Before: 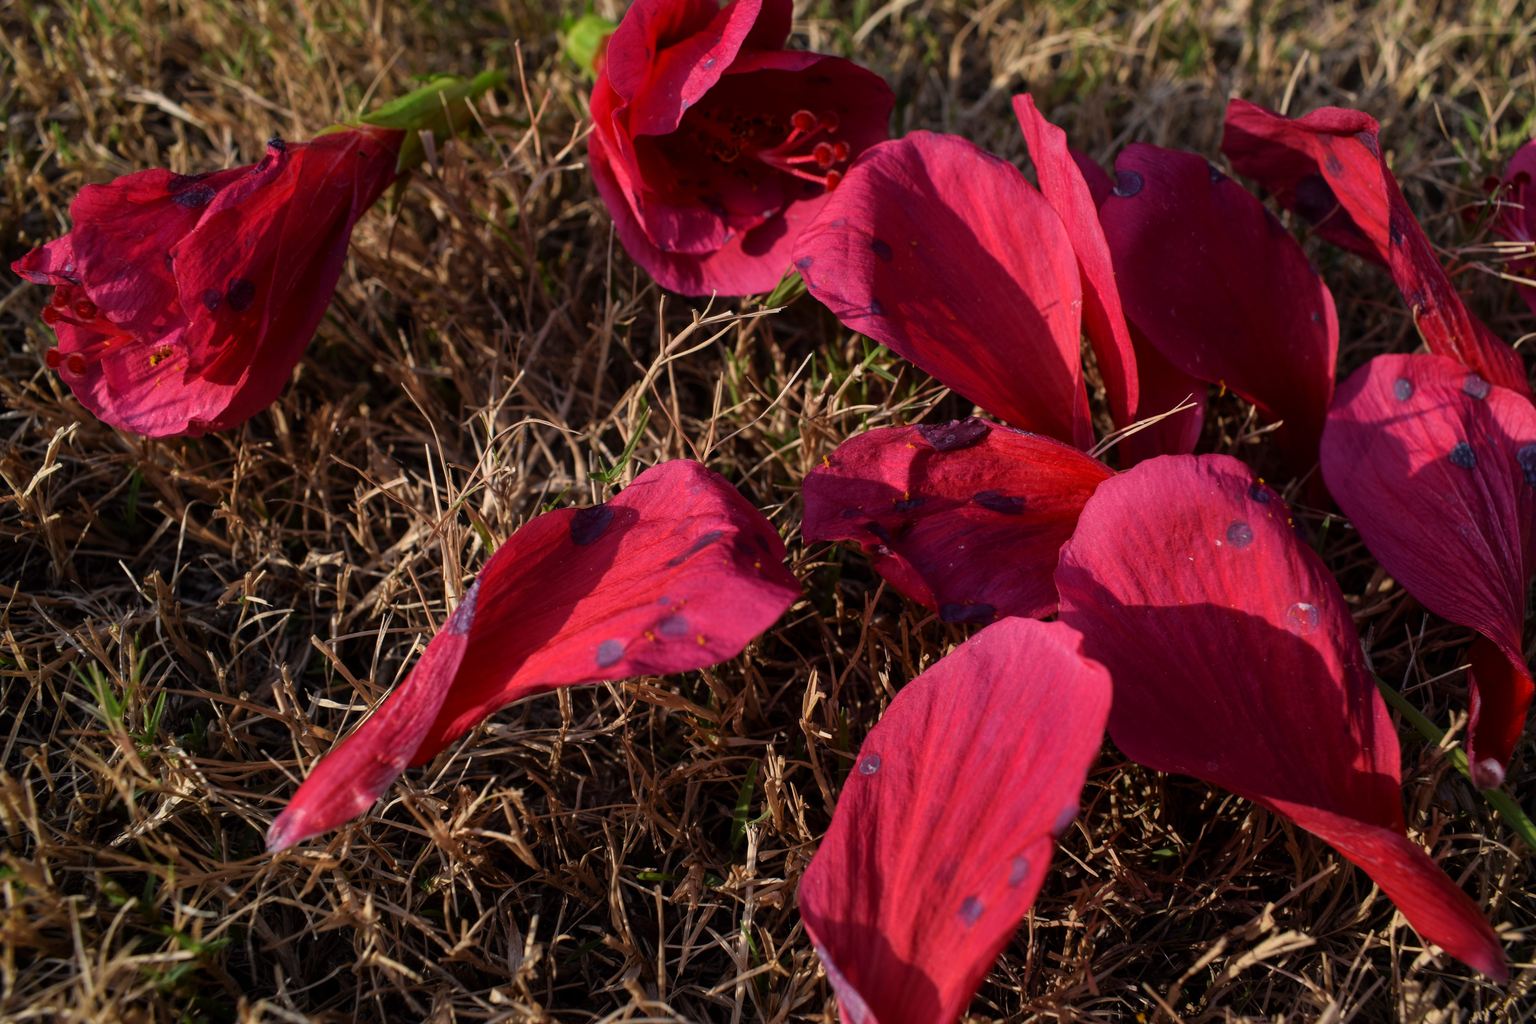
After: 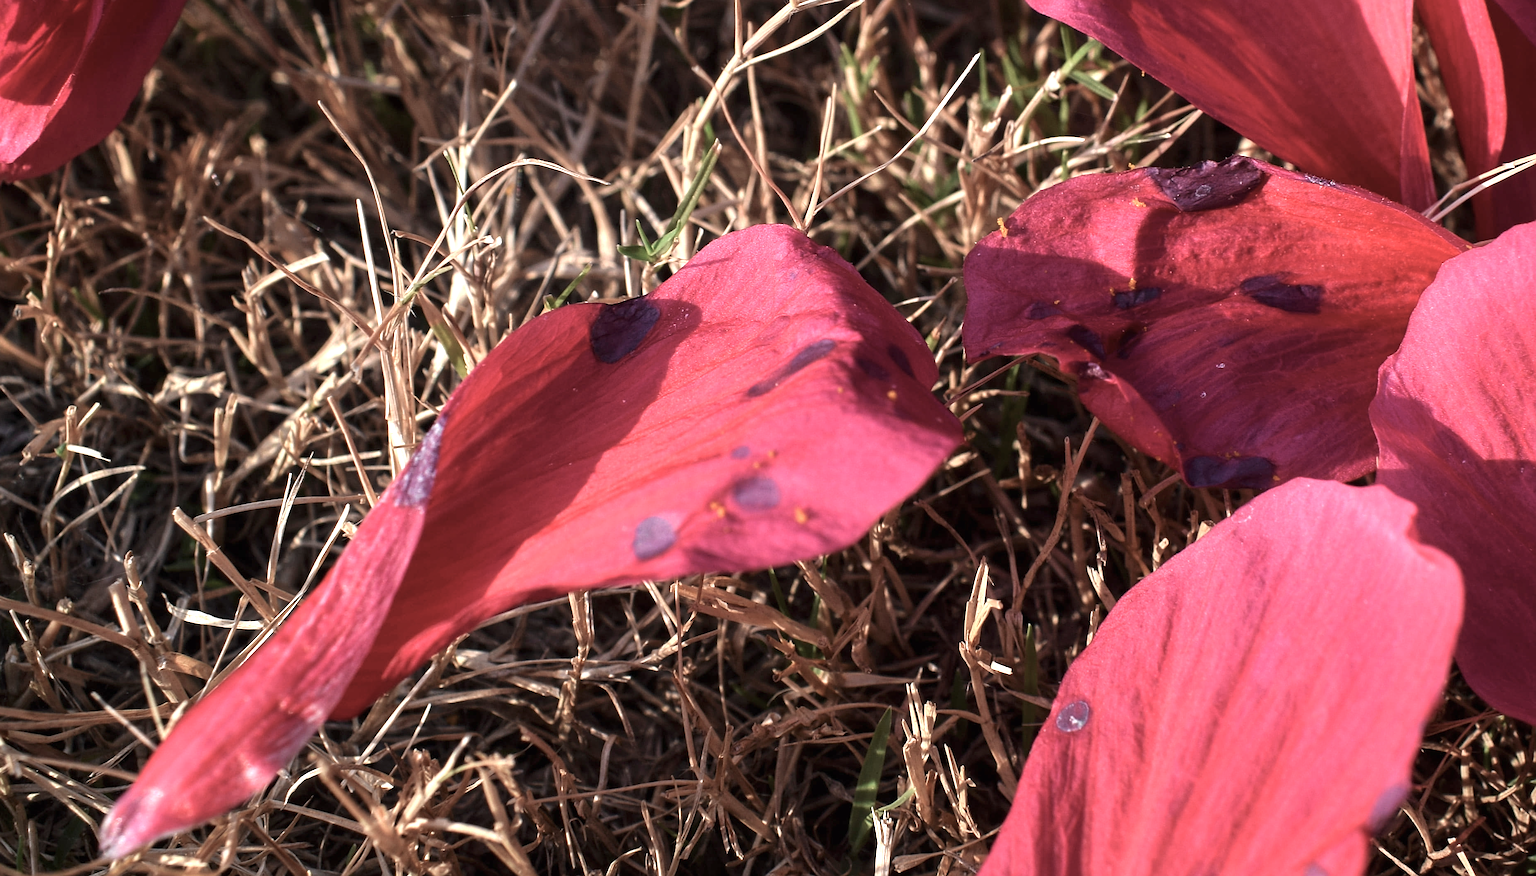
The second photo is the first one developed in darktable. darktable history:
exposure: black level correction 0, exposure 1.2 EV, compensate highlight preservation false
color balance: input saturation 100.43%, contrast fulcrum 14.22%, output saturation 70.41%
crop: left 13.312%, top 31.28%, right 24.627%, bottom 15.582%
sharpen: on, module defaults
